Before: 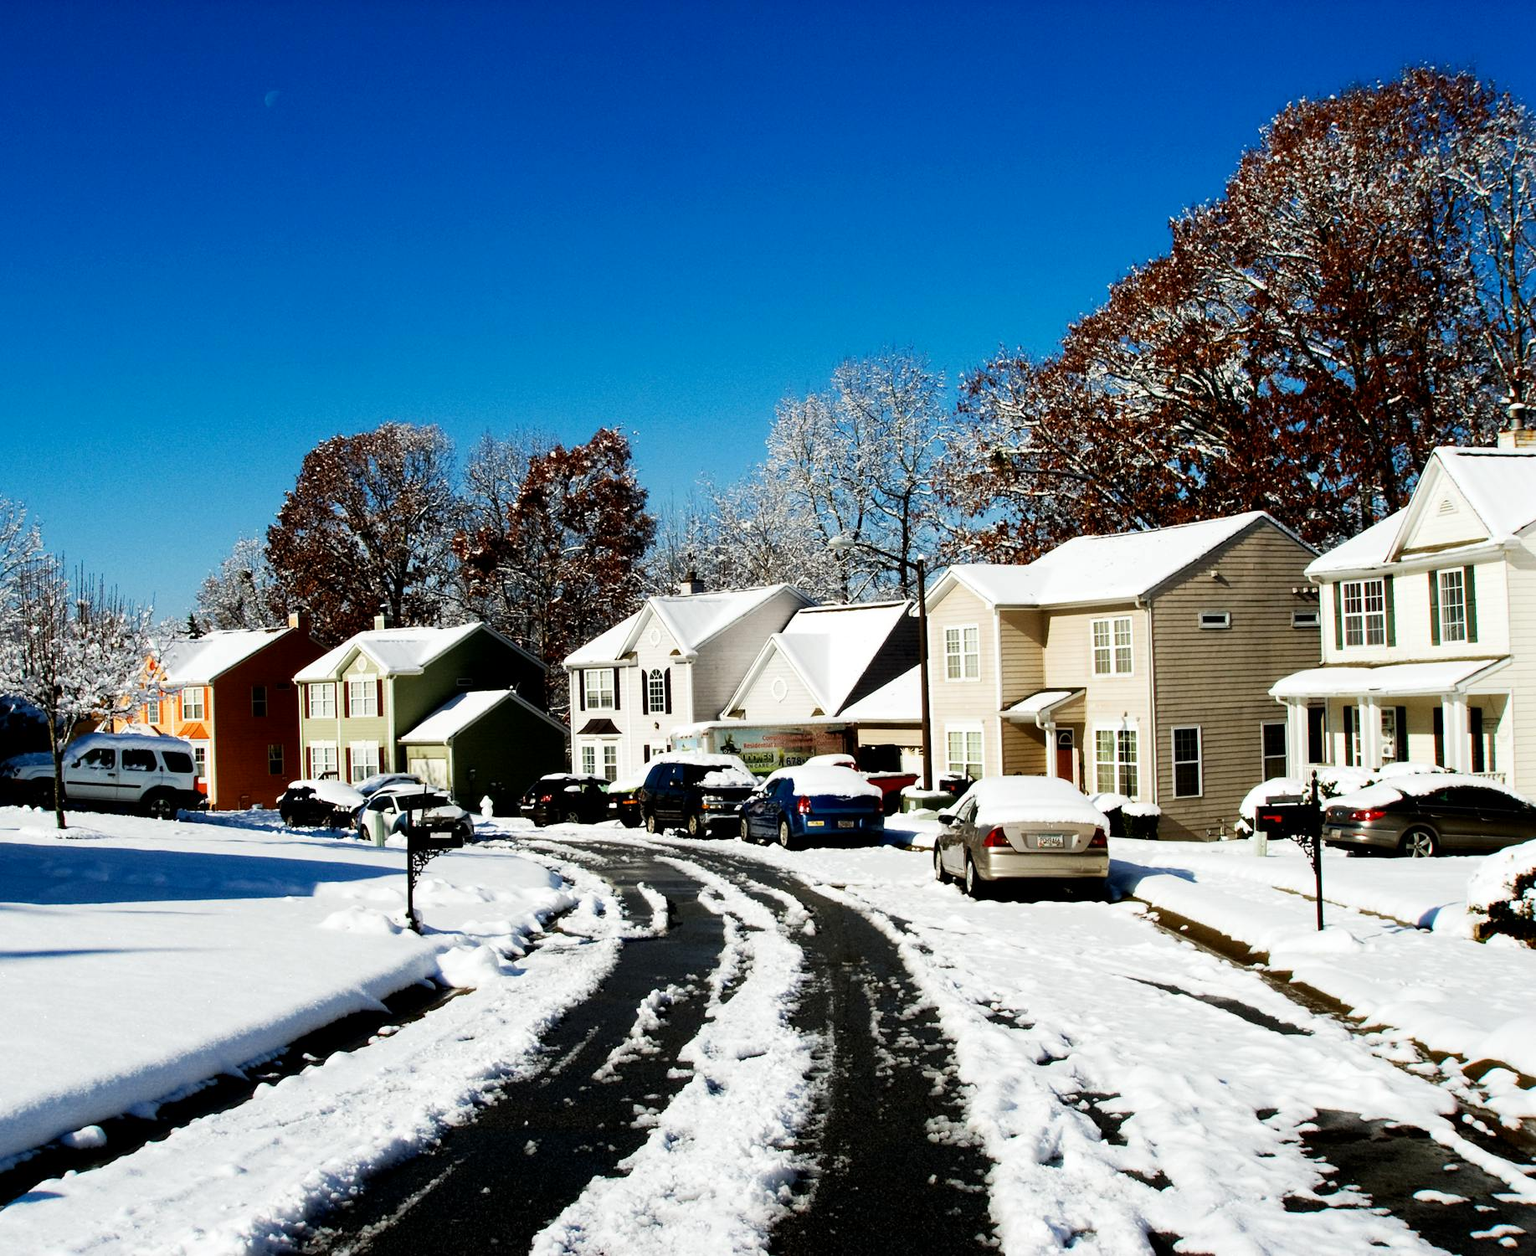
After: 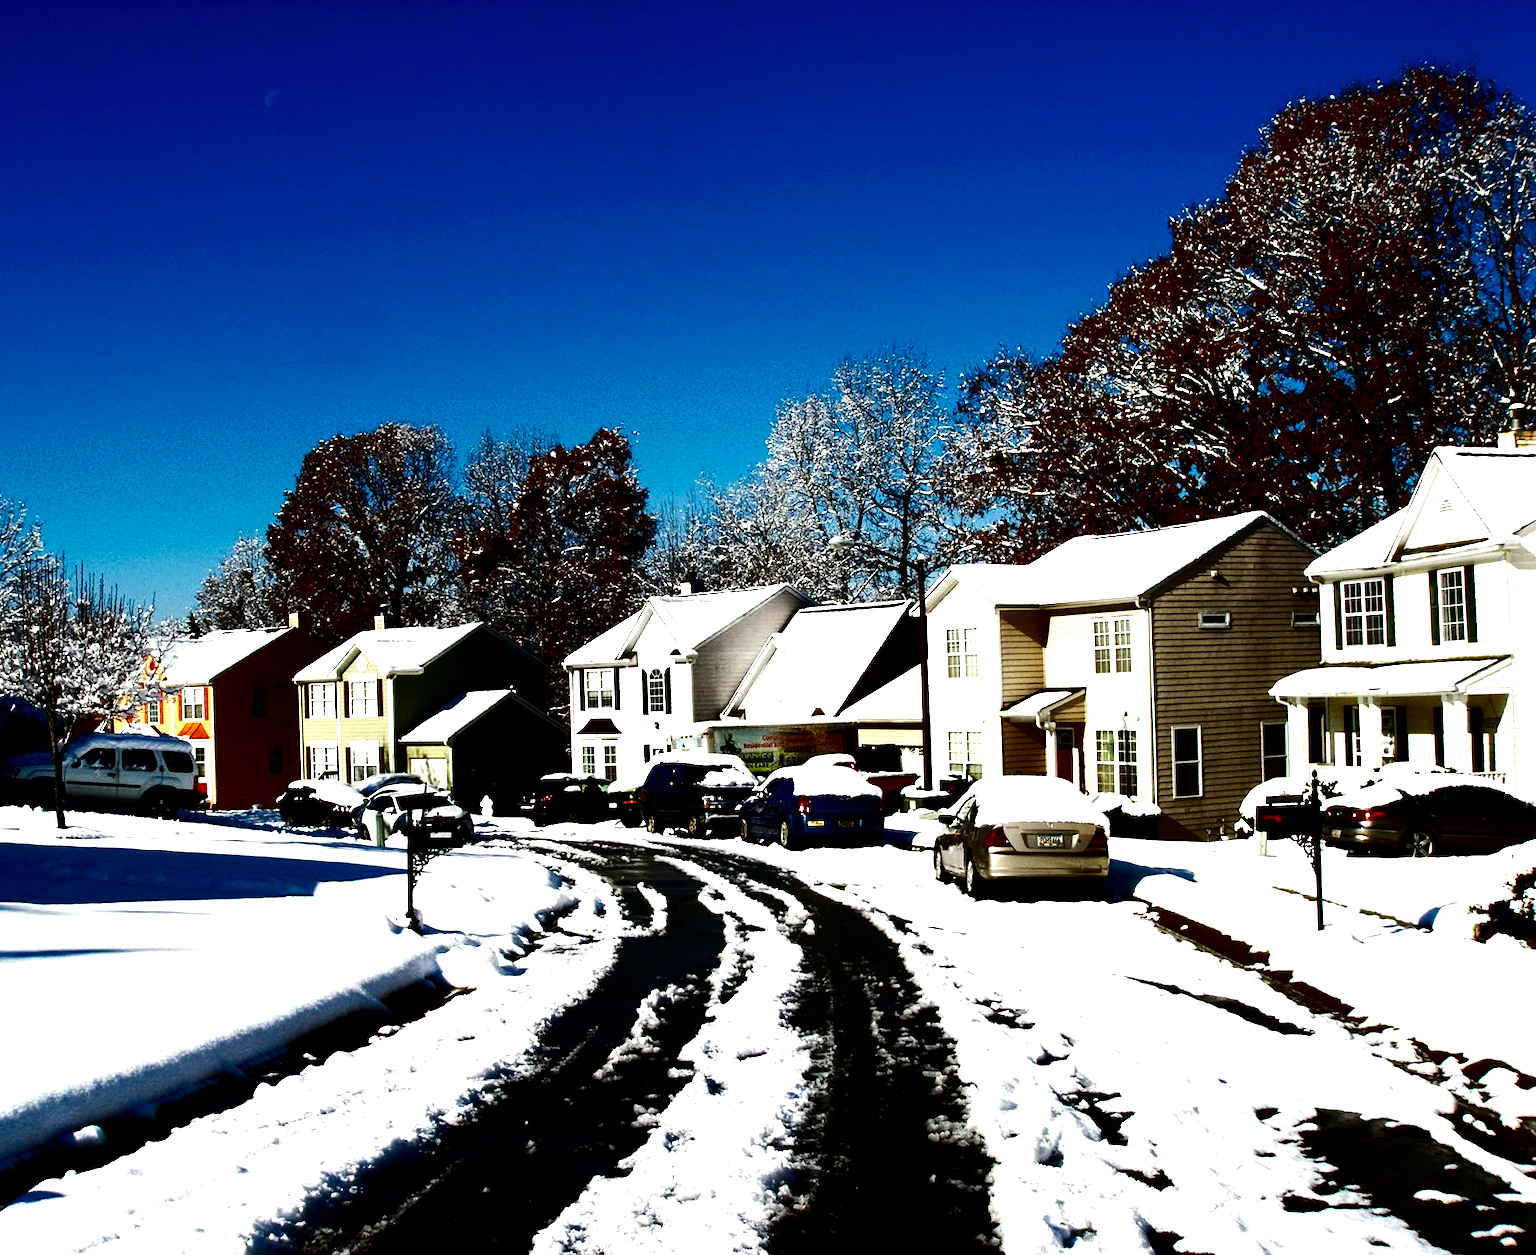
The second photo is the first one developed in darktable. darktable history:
tone equalizer: -8 EV -0.715 EV, -7 EV -0.679 EV, -6 EV -0.568 EV, -5 EV -0.417 EV, -3 EV 0.397 EV, -2 EV 0.6 EV, -1 EV 0.684 EV, +0 EV 0.776 EV, edges refinement/feathering 500, mask exposure compensation -1.57 EV, preserve details no
contrast brightness saturation: contrast 0.085, brightness -0.573, saturation 0.174
